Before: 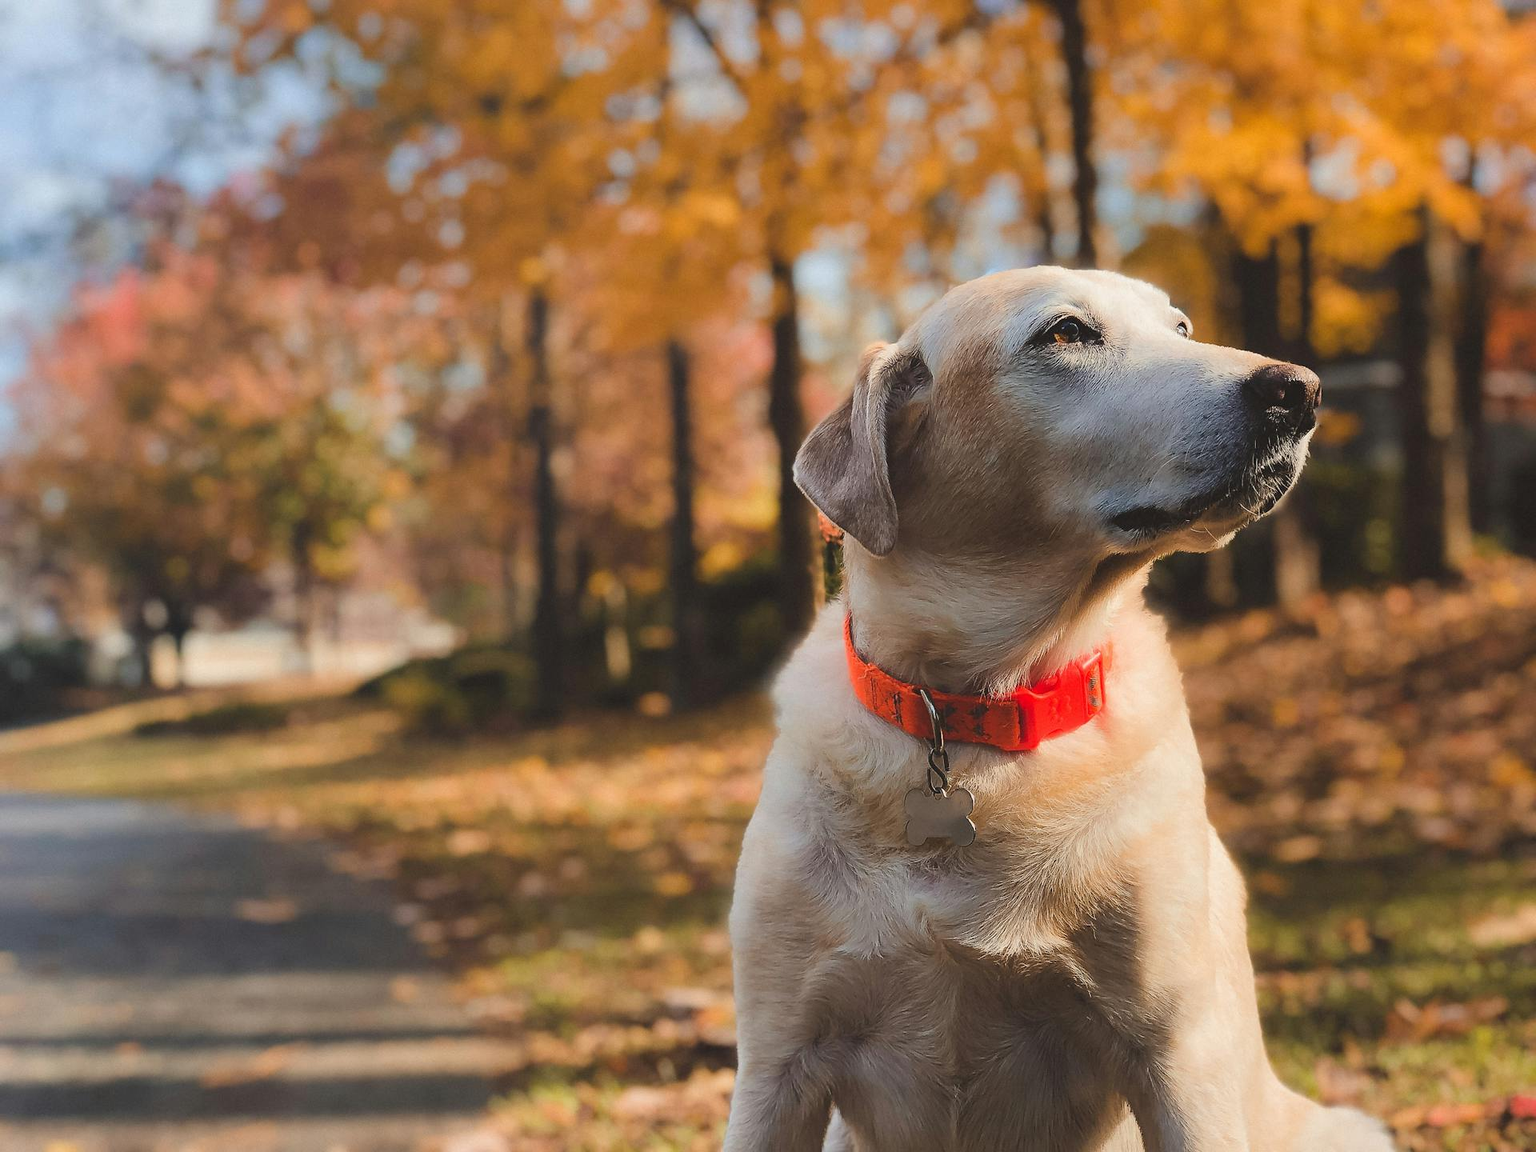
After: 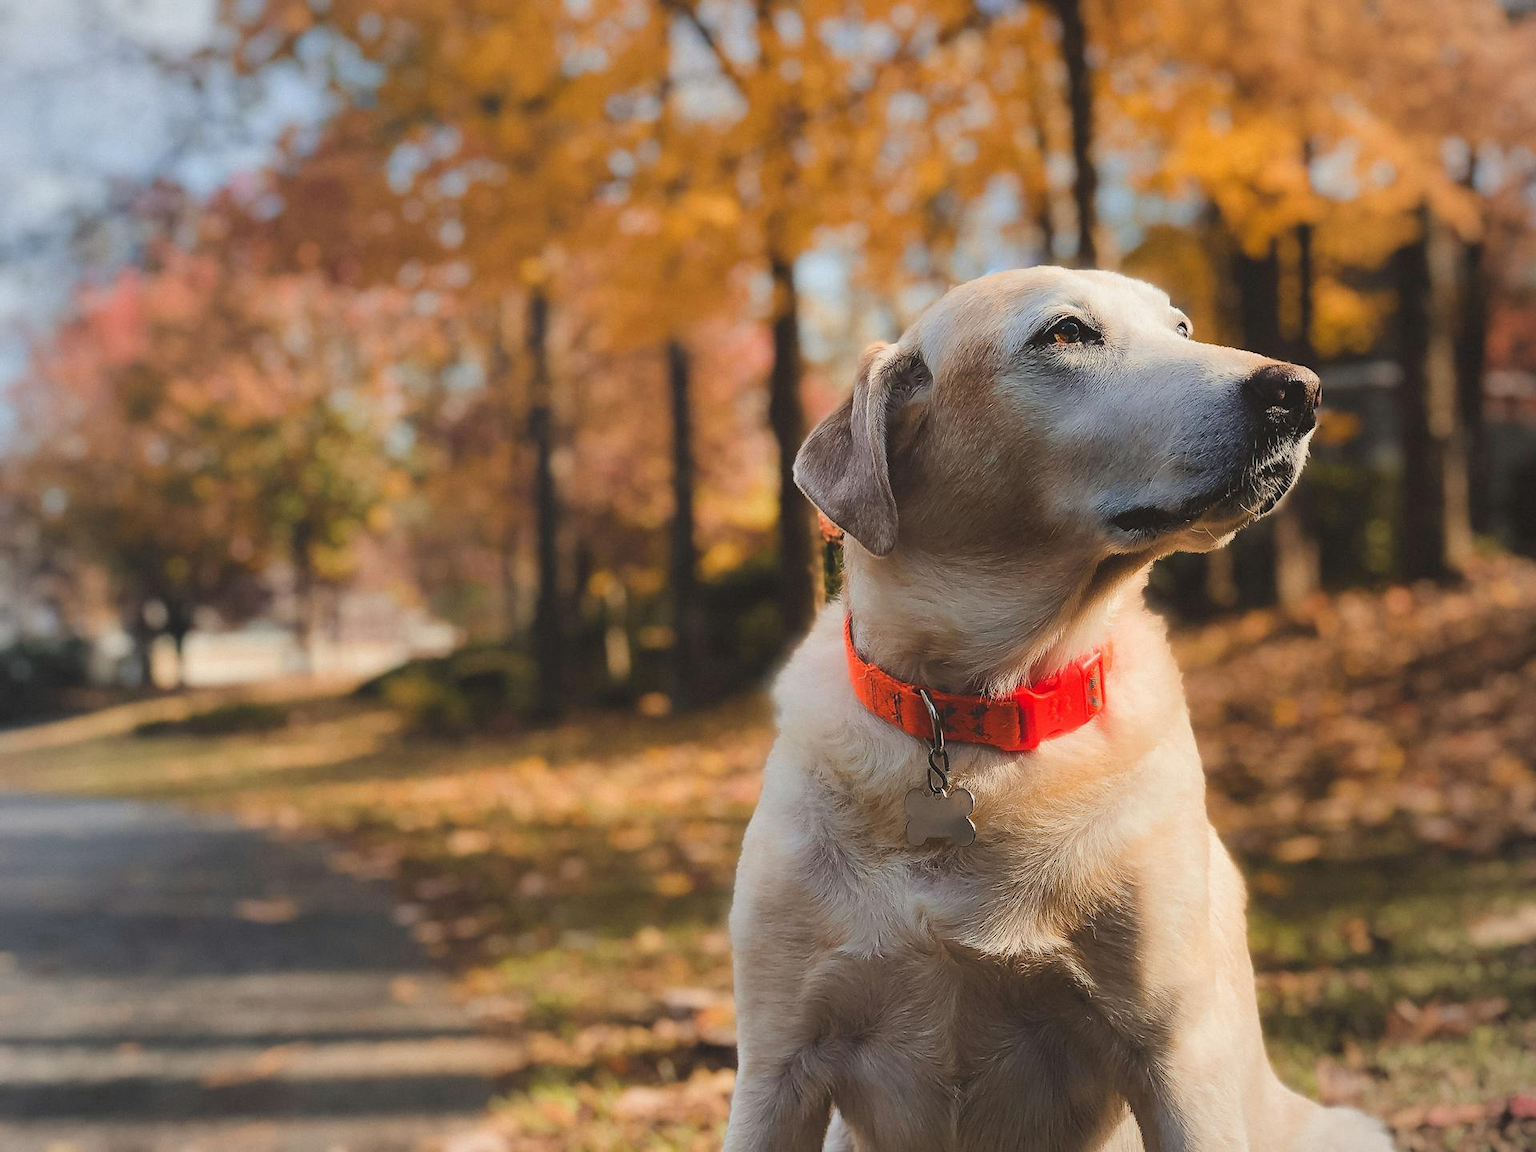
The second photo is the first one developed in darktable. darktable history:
vignetting: brightness -0.21
